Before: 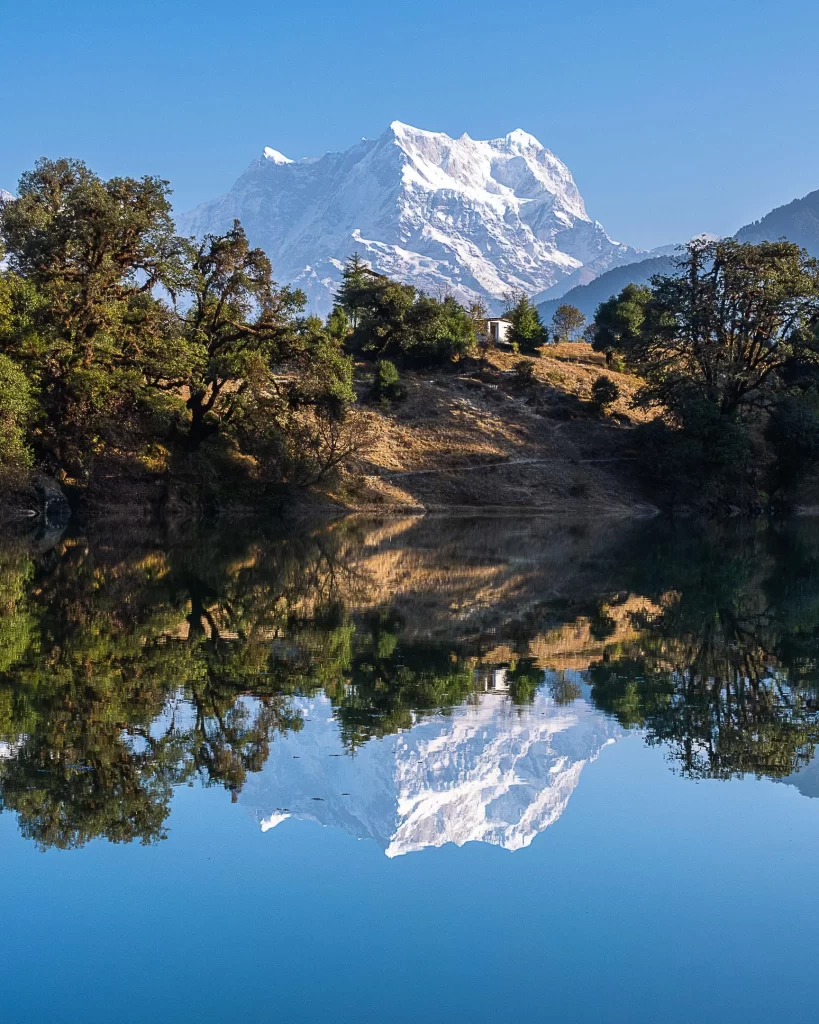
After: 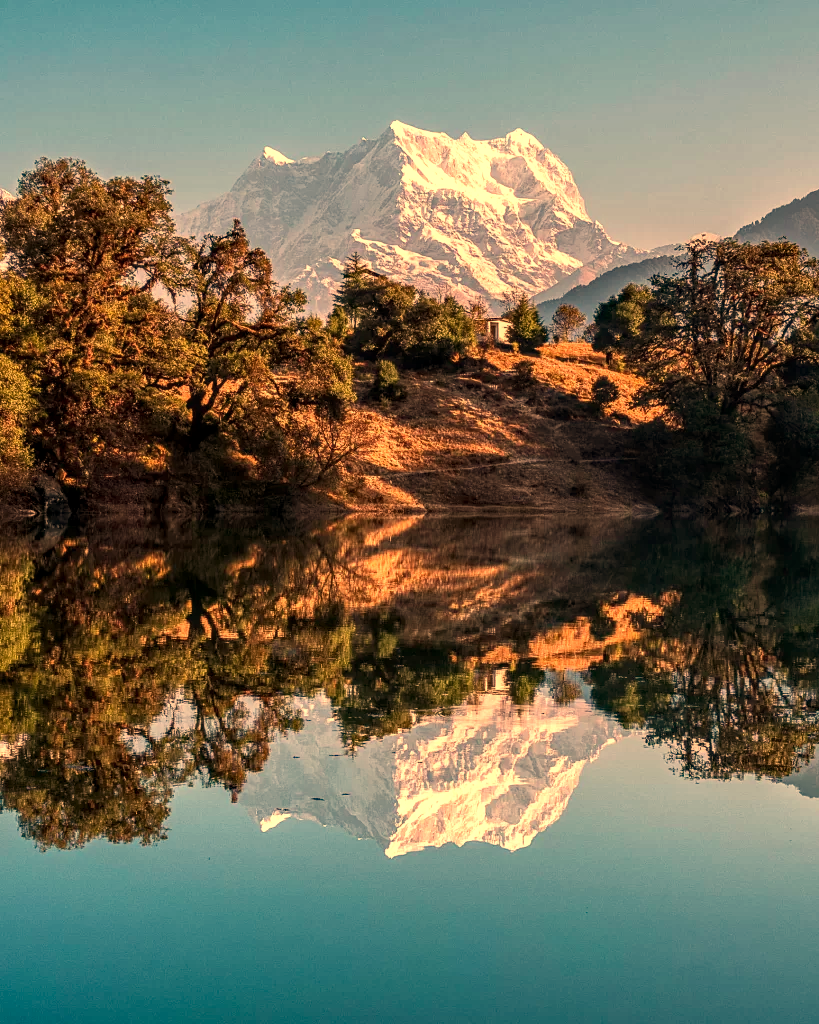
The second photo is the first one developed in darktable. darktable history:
haze removal: compatibility mode true, adaptive false
local contrast: on, module defaults
contrast brightness saturation: contrast 0.08, saturation 0.02
white balance: red 1.467, blue 0.684
